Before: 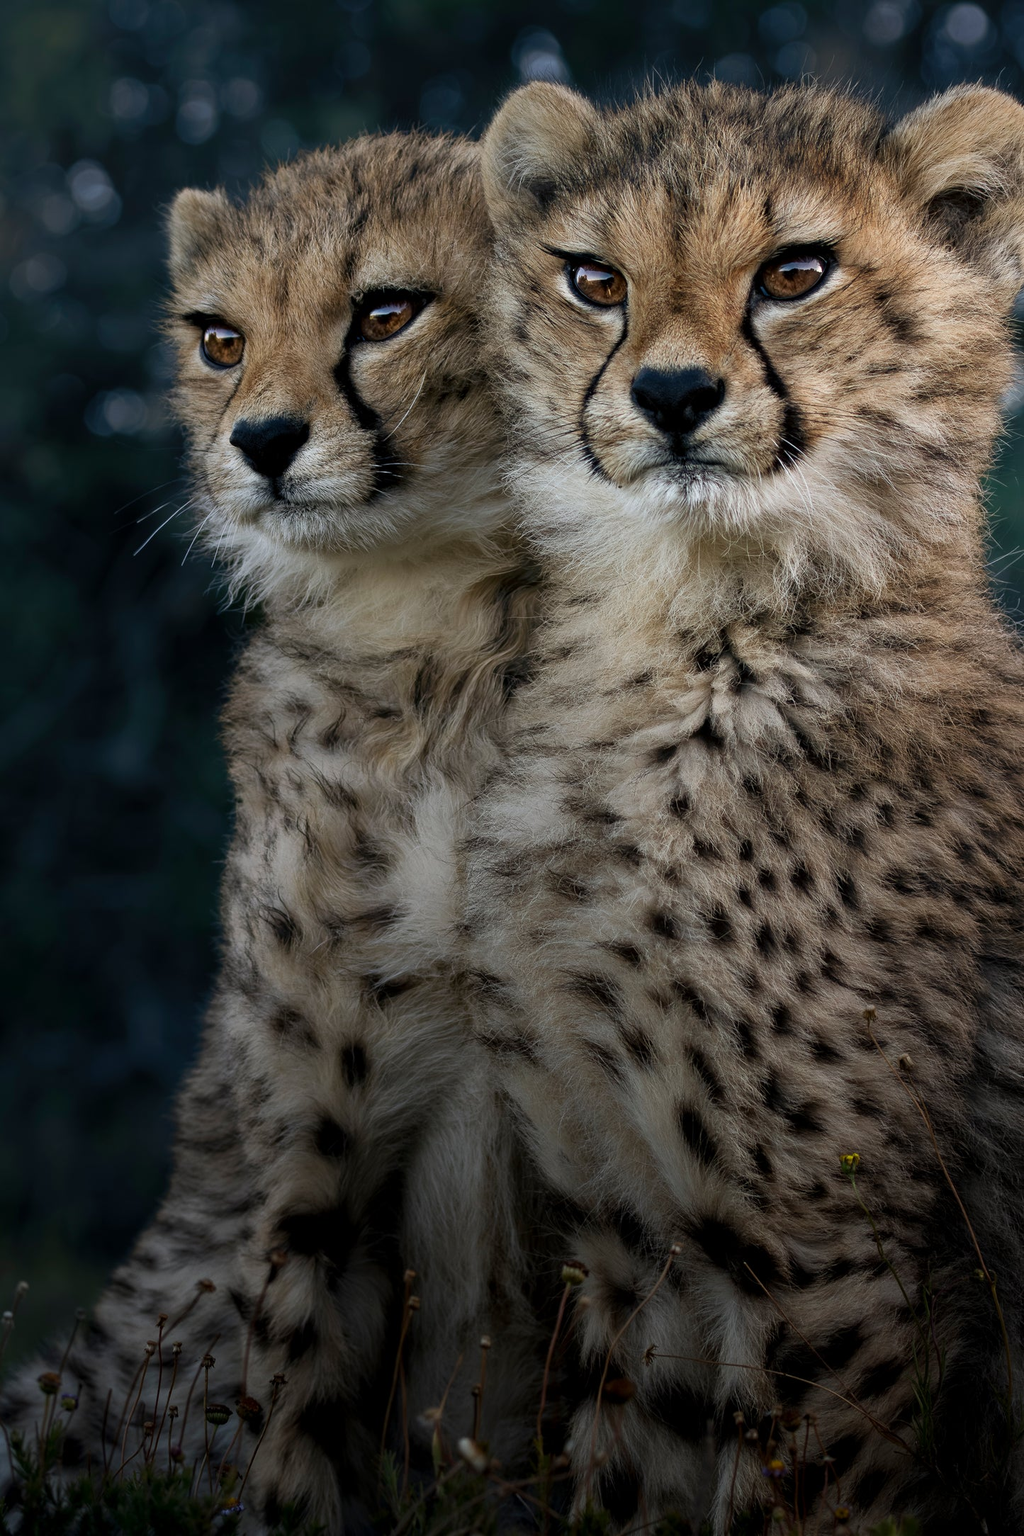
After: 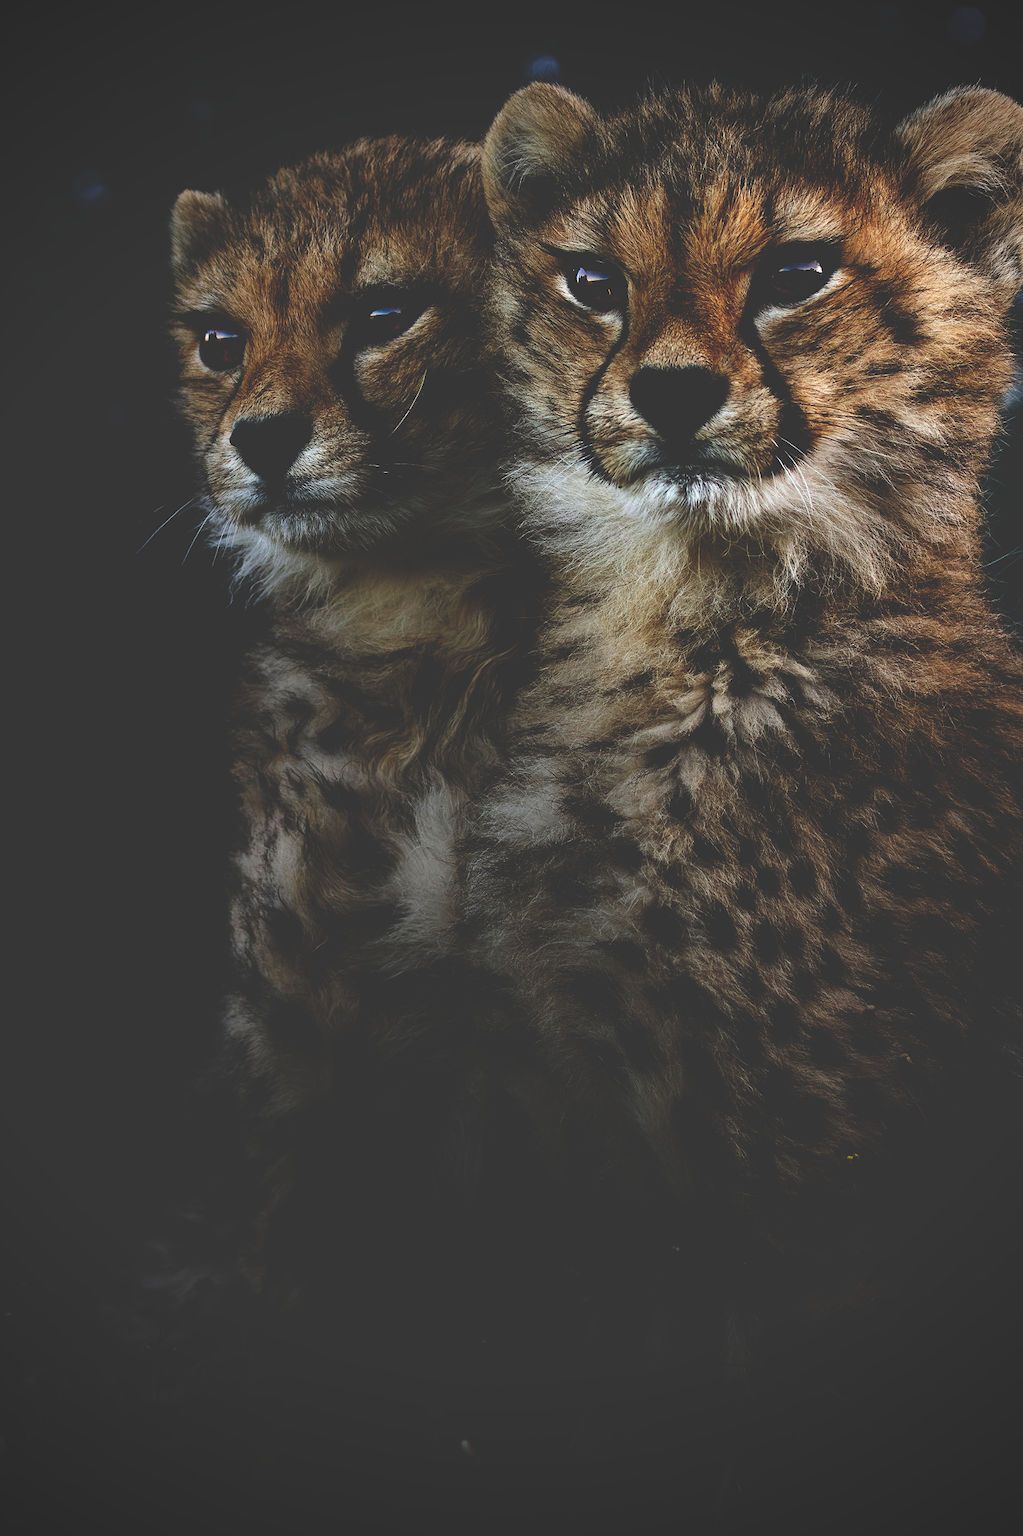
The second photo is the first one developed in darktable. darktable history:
tone equalizer: on, module defaults
base curve: curves: ch0 [(0, 0.036) (0.083, 0.04) (0.804, 1)], preserve colors none
vignetting: unbound false
